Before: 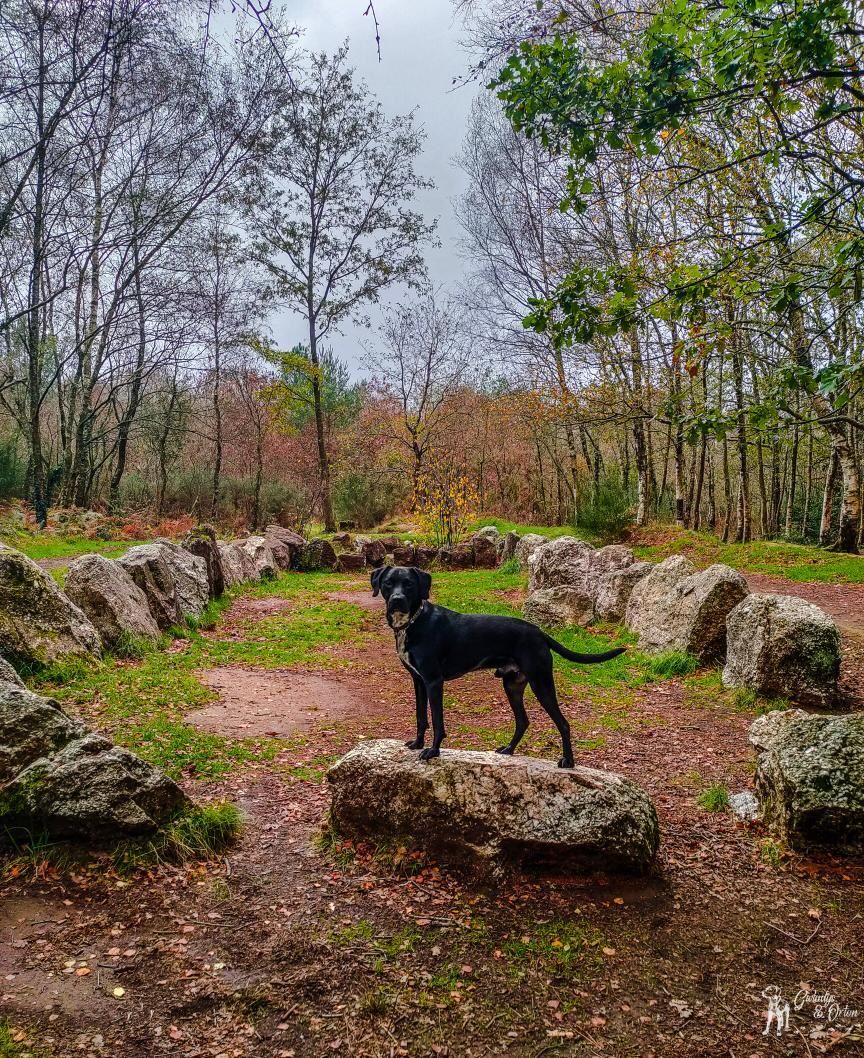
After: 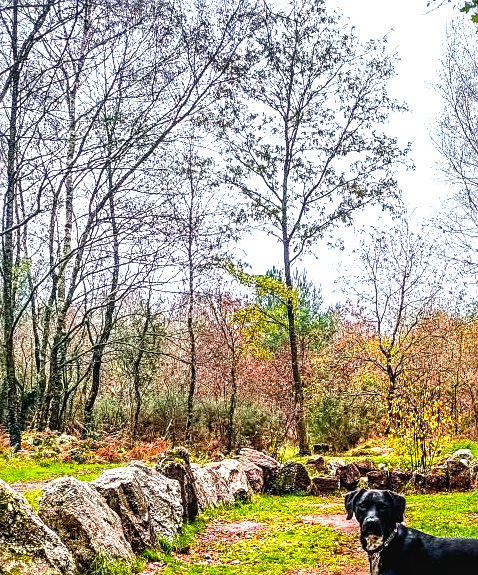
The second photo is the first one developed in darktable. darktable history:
crop and rotate: left 3.071%, top 7.368%, right 41.579%, bottom 38.269%
exposure: exposure 1 EV, compensate highlight preservation false
contrast brightness saturation: contrast 0.064, brightness -0.012, saturation -0.221
sharpen: radius 2.508, amount 0.335
tone equalizer: edges refinement/feathering 500, mask exposure compensation -1.57 EV, preserve details no
local contrast: on, module defaults
color balance rgb: global offset › luminance -0.884%, perceptual saturation grading › global saturation 29.463%, perceptual brilliance grading › highlights 12.745%, perceptual brilliance grading › mid-tones 8.121%, perceptual brilliance grading › shadows -16.727%, global vibrance 20%
